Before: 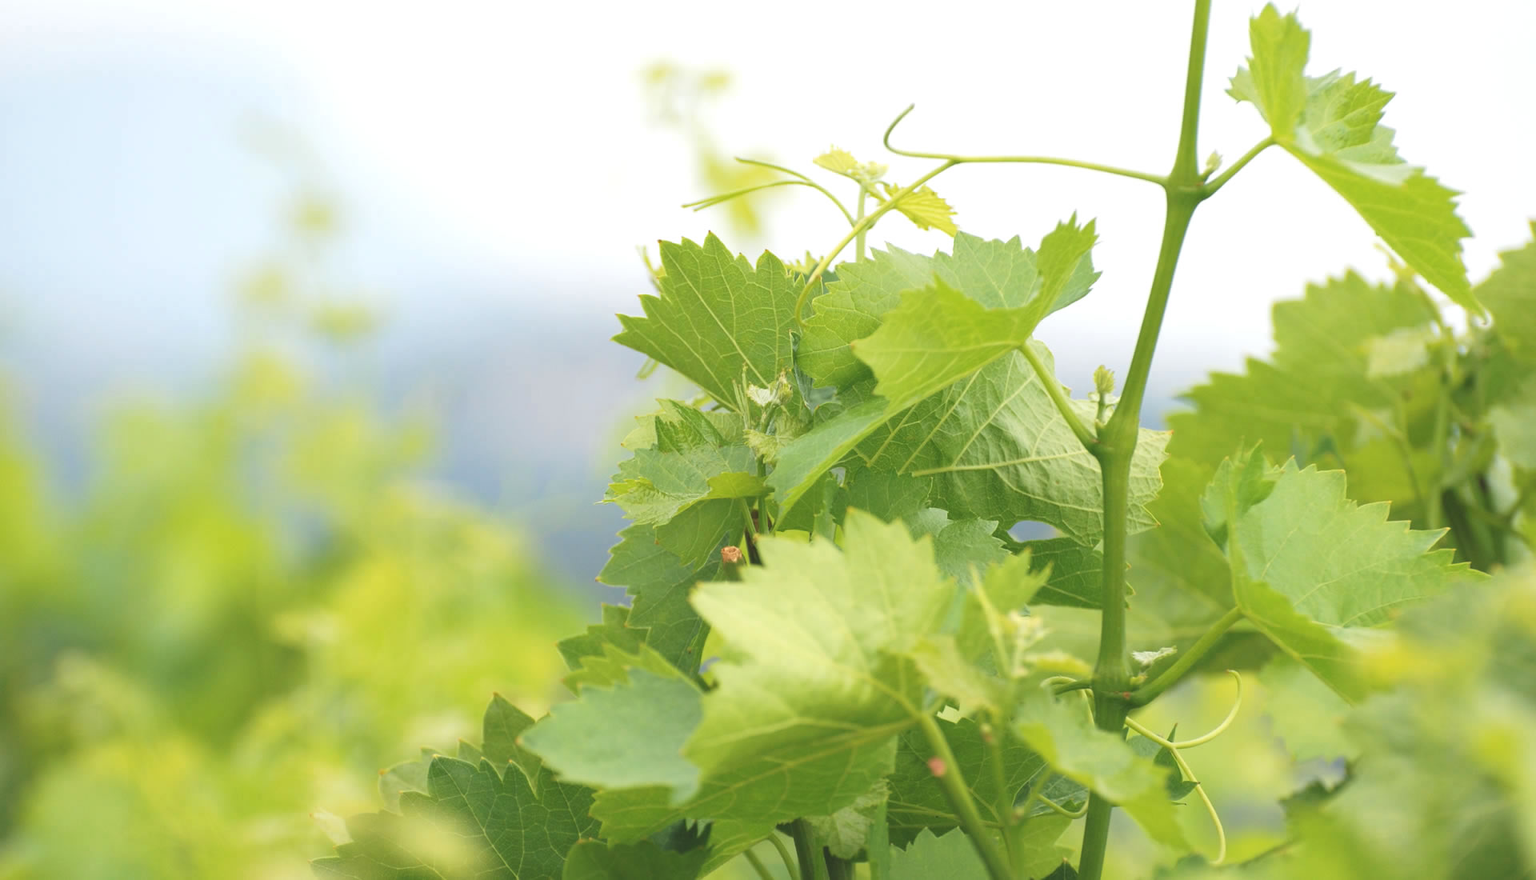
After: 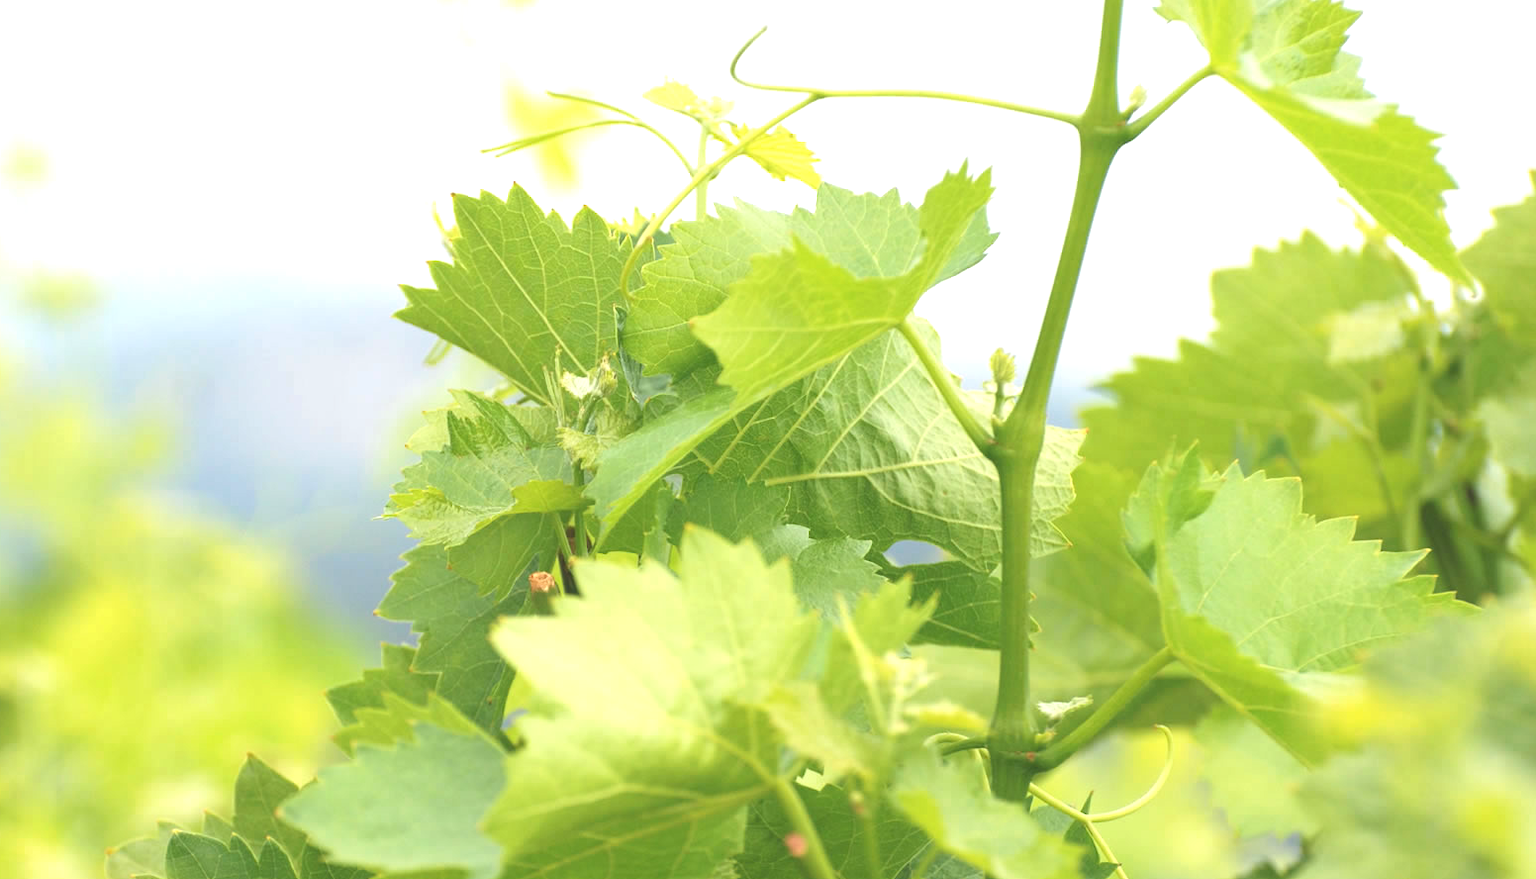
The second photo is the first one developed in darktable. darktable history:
crop: left 19.159%, top 9.58%, bottom 9.58%
exposure: exposure 0.496 EV, compensate highlight preservation false
